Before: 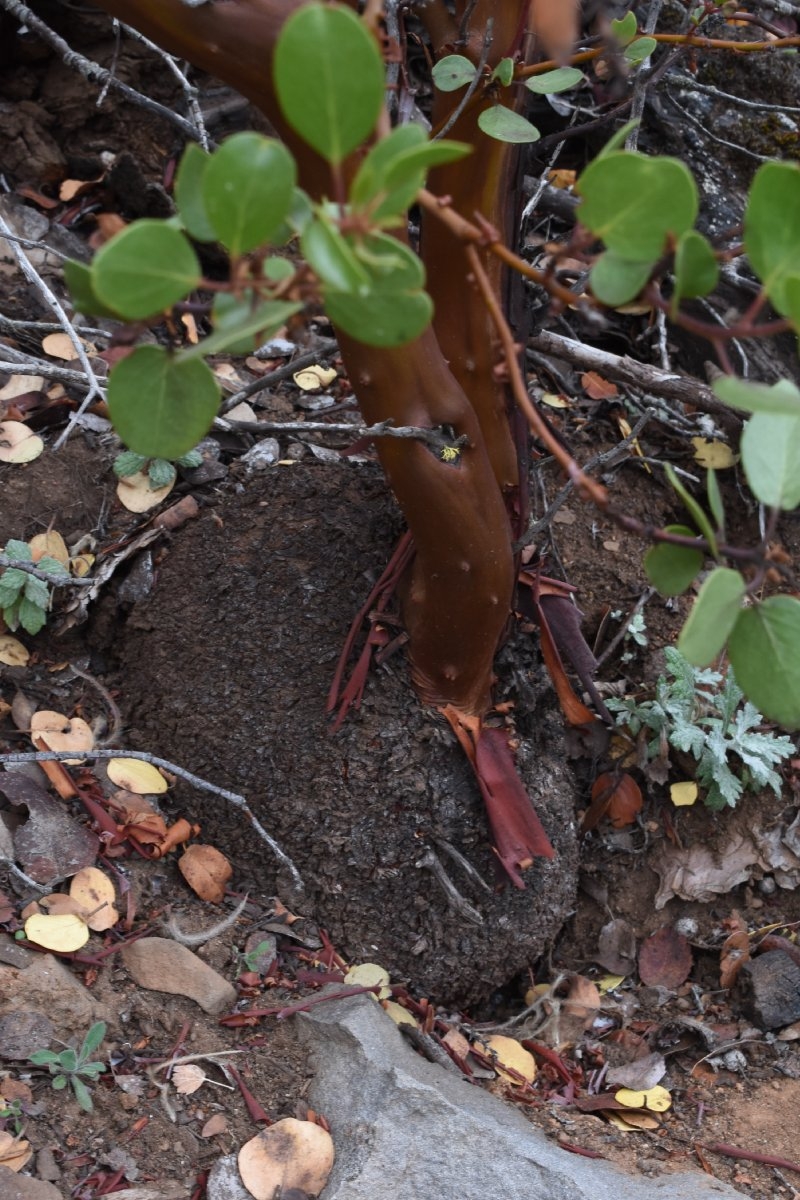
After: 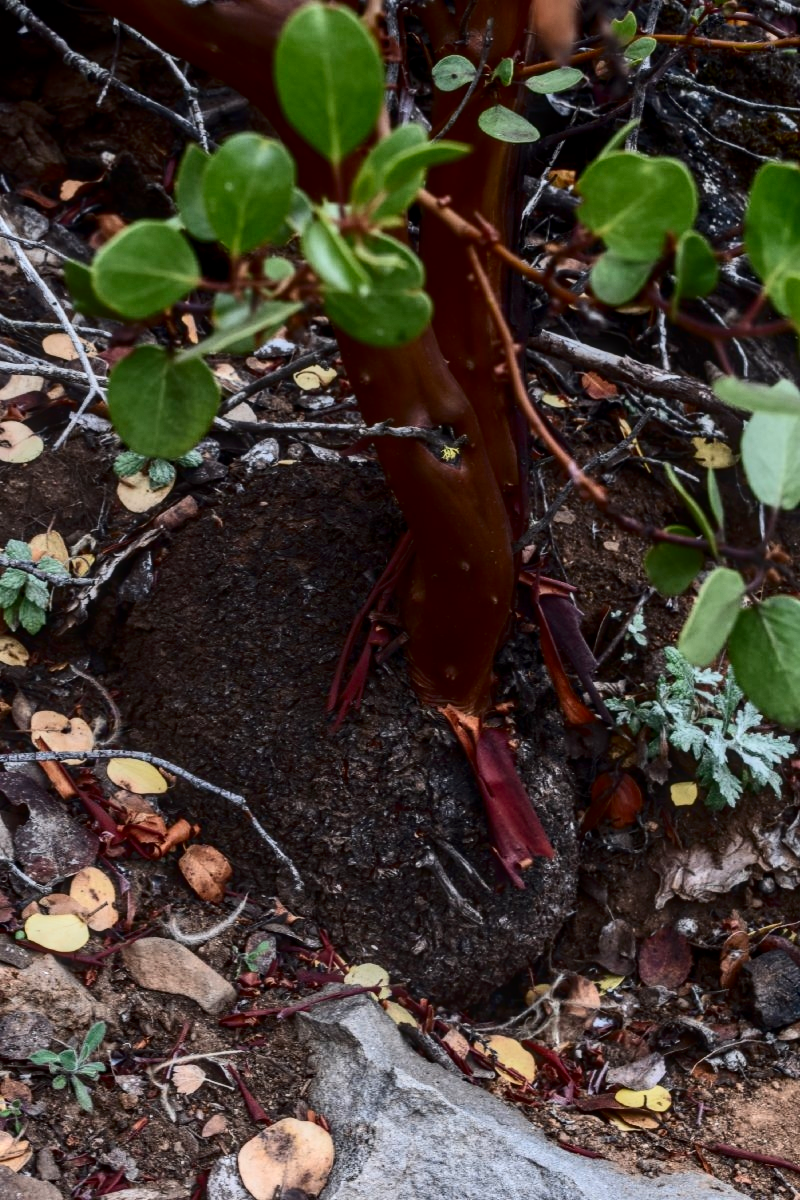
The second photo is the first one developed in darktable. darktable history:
contrast brightness saturation: contrast 0.339, brightness -0.082, saturation 0.17
local contrast: highlights 4%, shadows 2%, detail 133%
